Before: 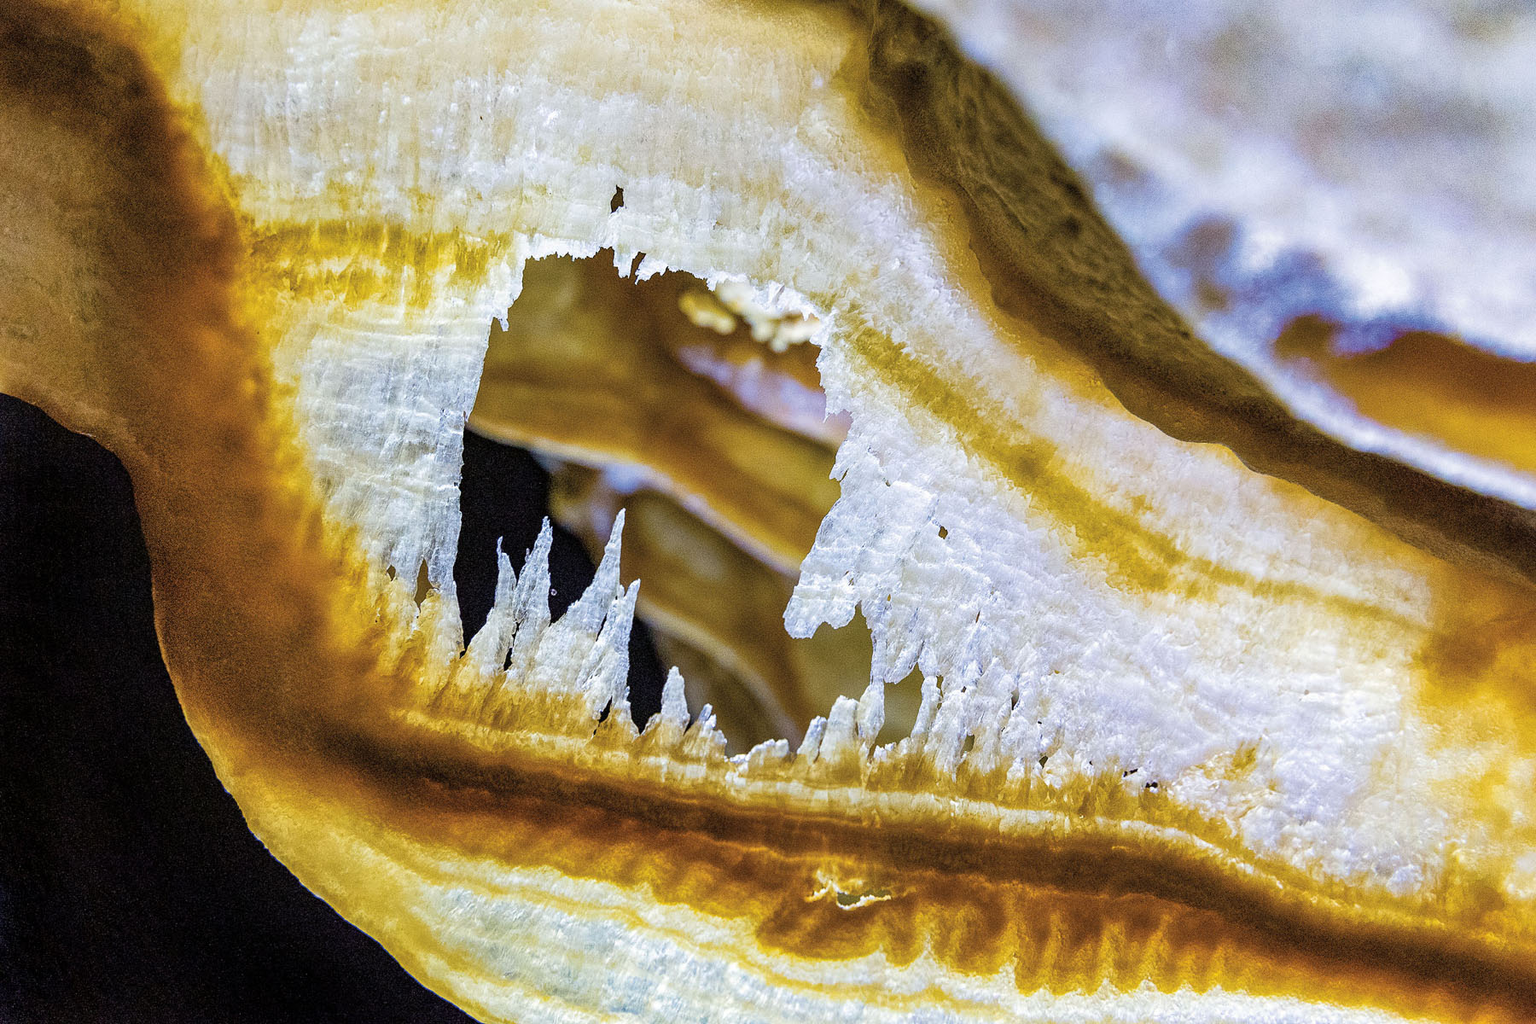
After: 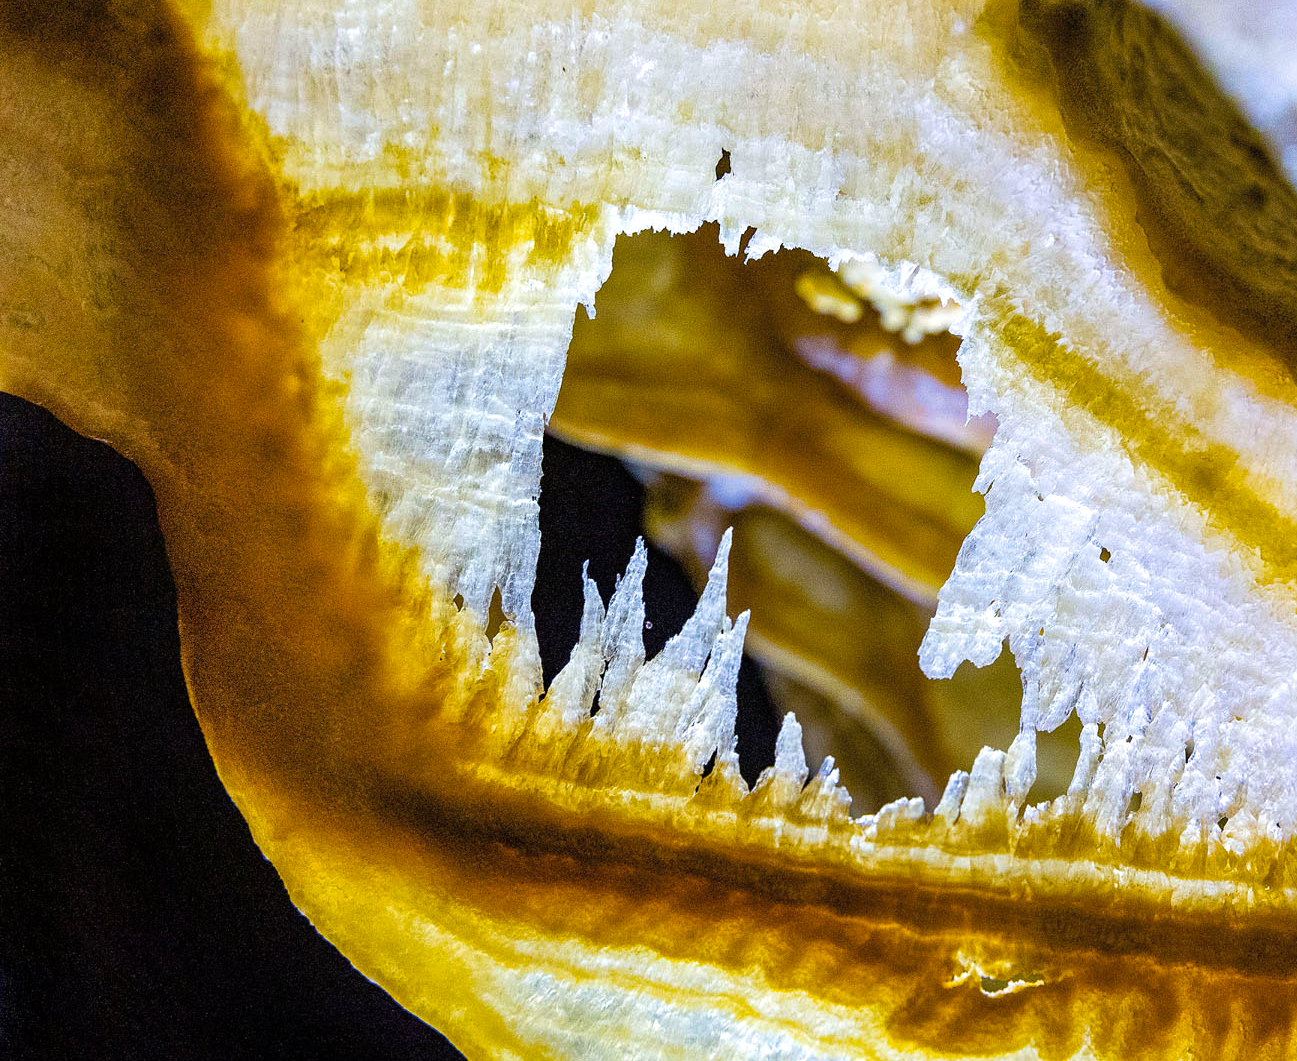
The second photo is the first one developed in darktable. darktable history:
color balance rgb: perceptual saturation grading › global saturation 14.796%, global vibrance 25.887%, contrast 7.081%
crop: top 5.801%, right 27.904%, bottom 5.748%
